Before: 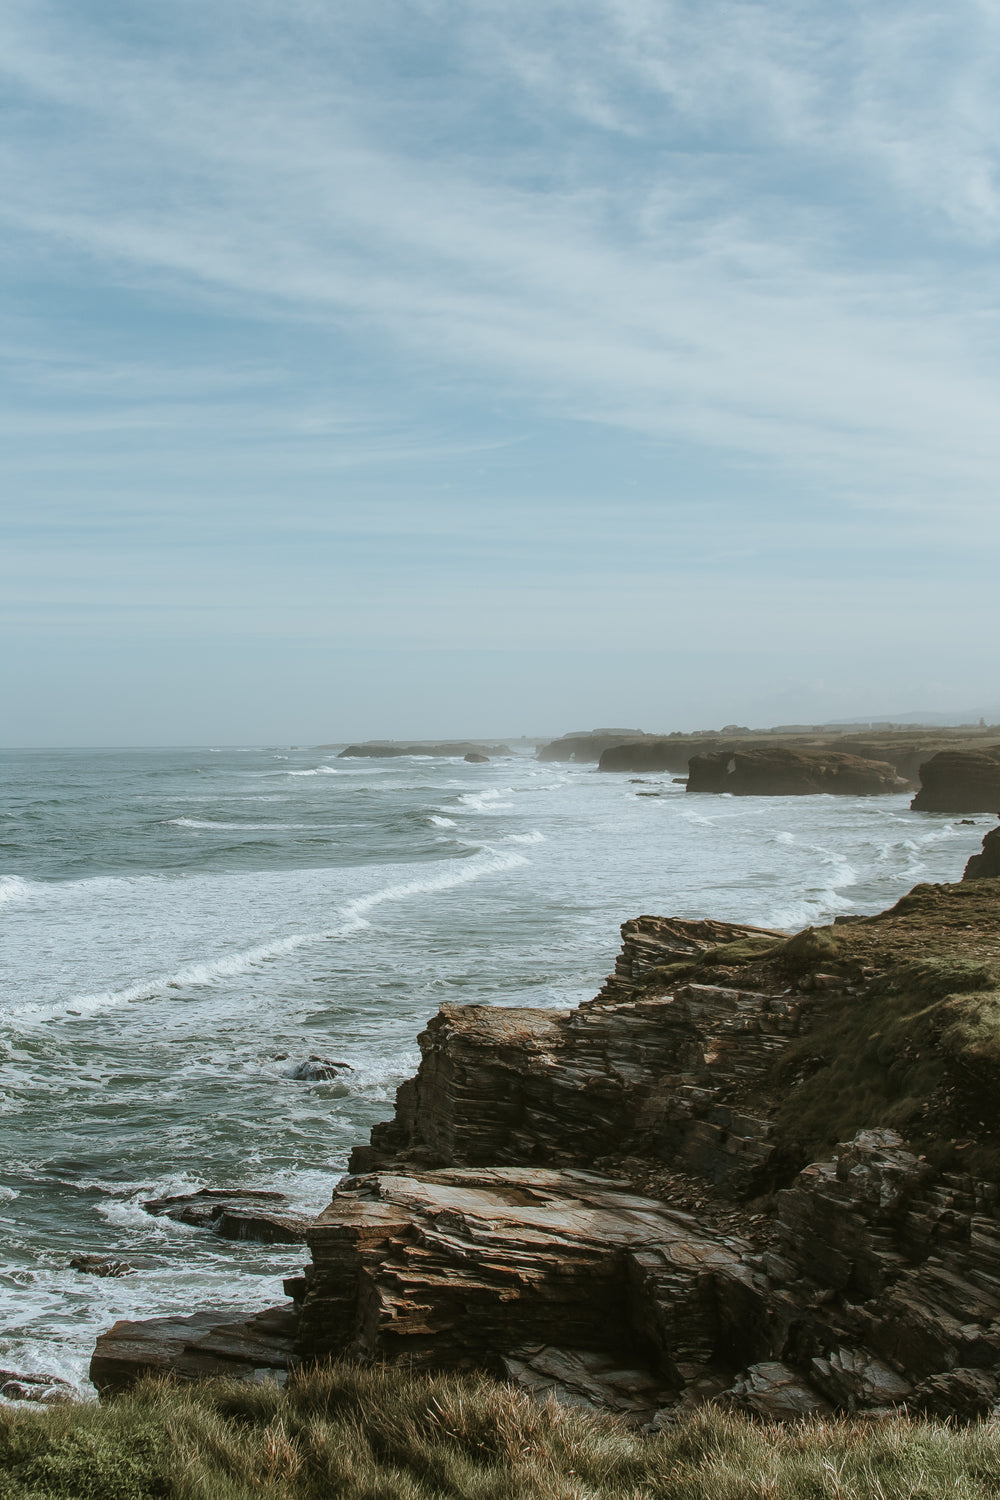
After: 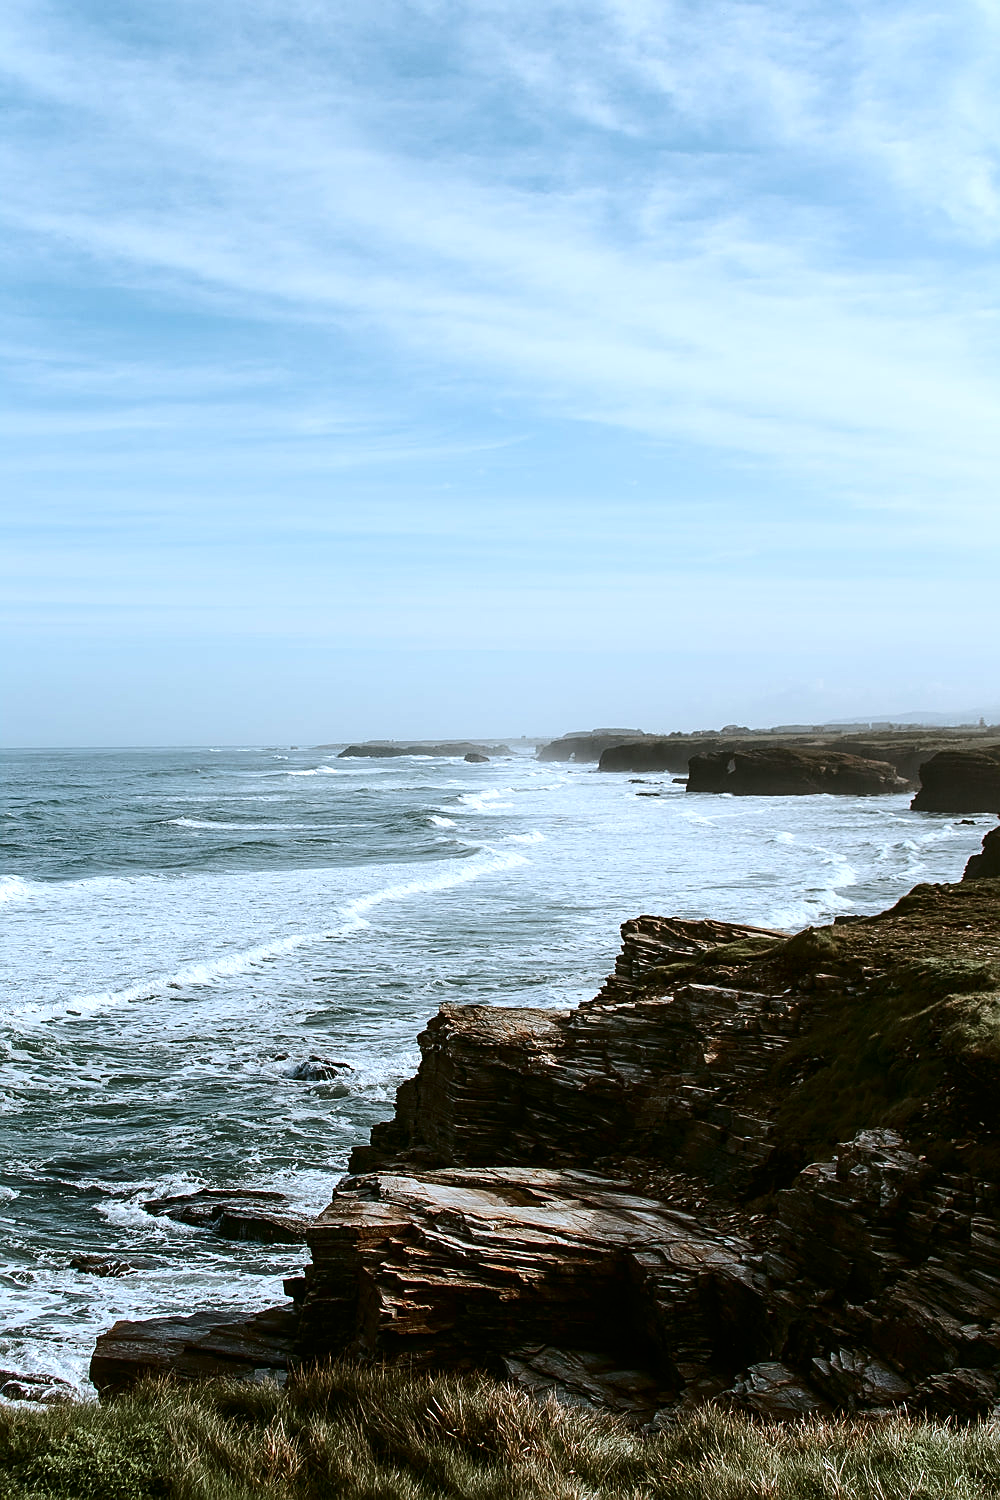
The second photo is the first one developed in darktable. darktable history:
color calibration: illuminant as shot in camera, x 0.358, y 0.373, temperature 4628.91 K
contrast brightness saturation: contrast 0.191, brightness -0.238, saturation 0.115
sharpen: on, module defaults
exposure: black level correction 0.001, exposure 0.499 EV
